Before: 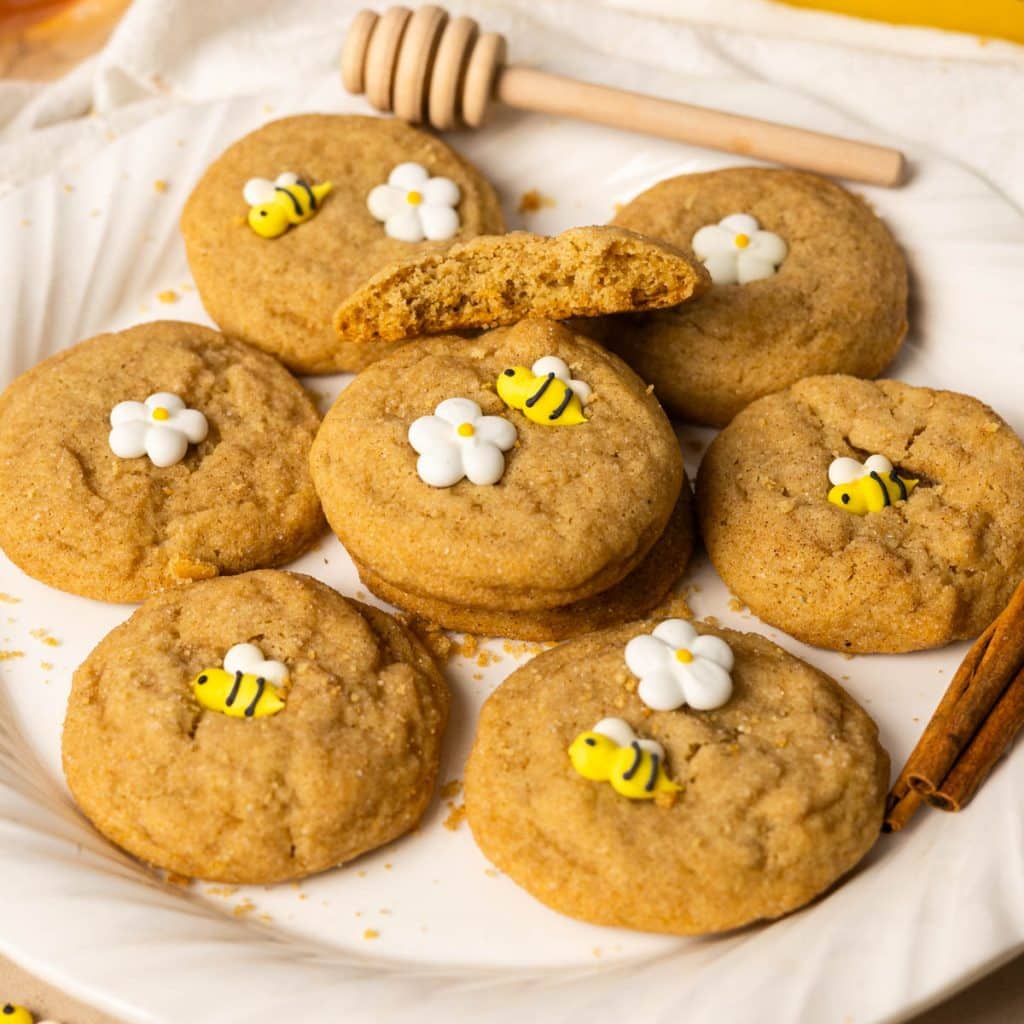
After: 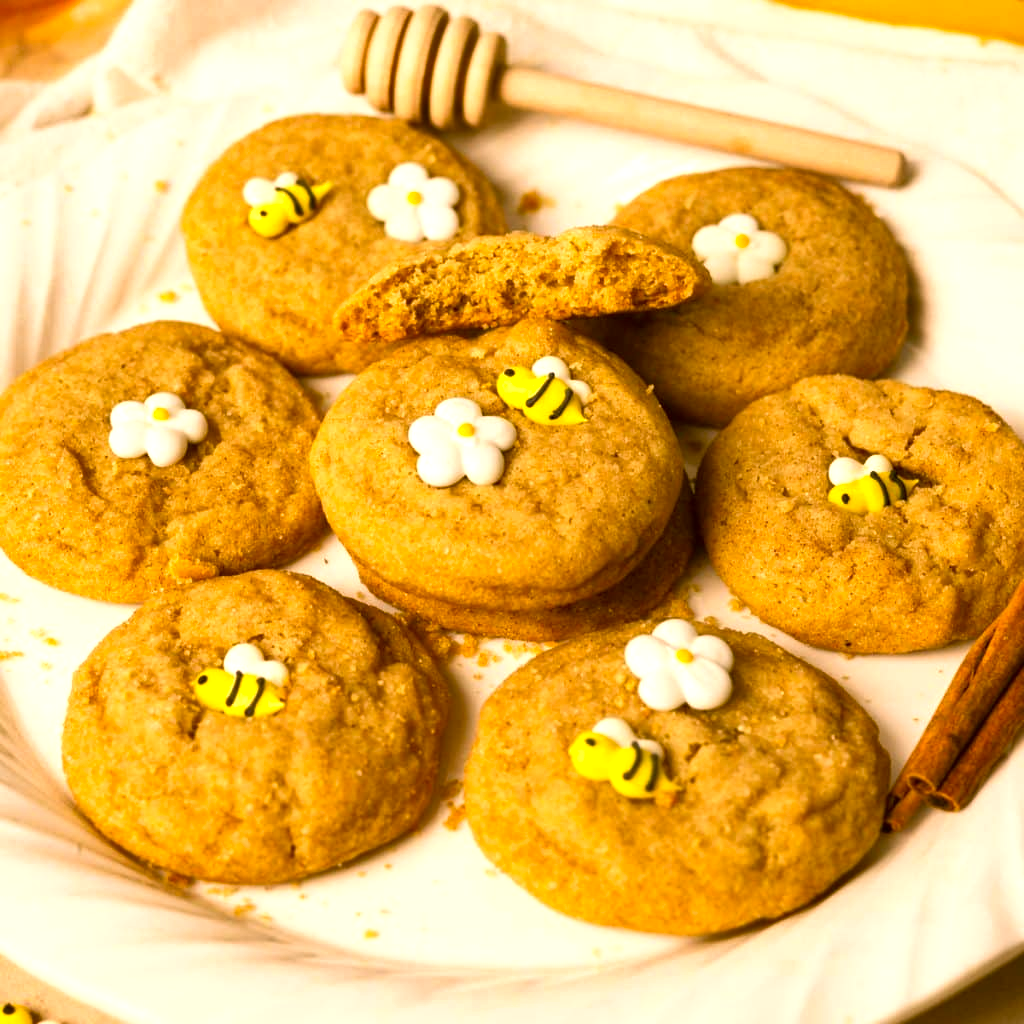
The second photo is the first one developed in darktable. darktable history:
exposure: exposure 0.493 EV, compensate highlight preservation false
color correction: highlights a* 8.98, highlights b* 15.09, shadows a* -0.49, shadows b* 26.52
shadows and highlights: shadows 32, highlights -32, soften with gaussian
